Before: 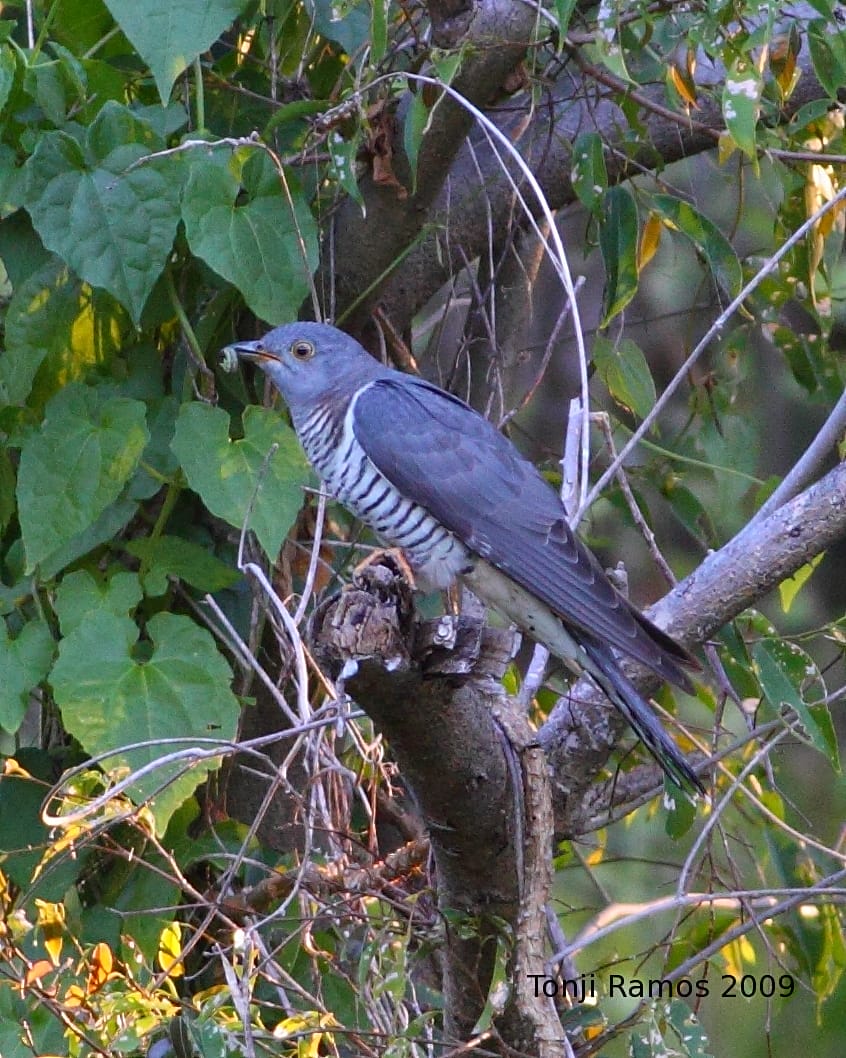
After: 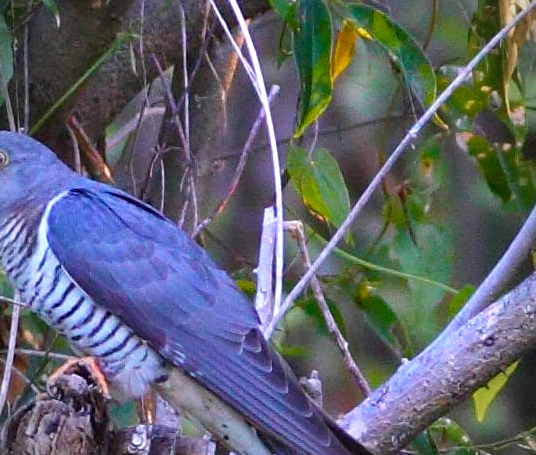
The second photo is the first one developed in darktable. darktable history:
vignetting: on, module defaults
crop: left 36.194%, top 18.089%, right 0.367%, bottom 38.818%
shadows and highlights: highlights color adjustment 31.5%, soften with gaussian
color balance rgb: shadows lift › luminance -9.908%, highlights gain › chroma 0.259%, highlights gain › hue 331.07°, perceptual saturation grading › global saturation 36.702%, perceptual saturation grading › shadows 35.153%, perceptual brilliance grading › global brilliance 11.114%, global vibrance 9.327%
